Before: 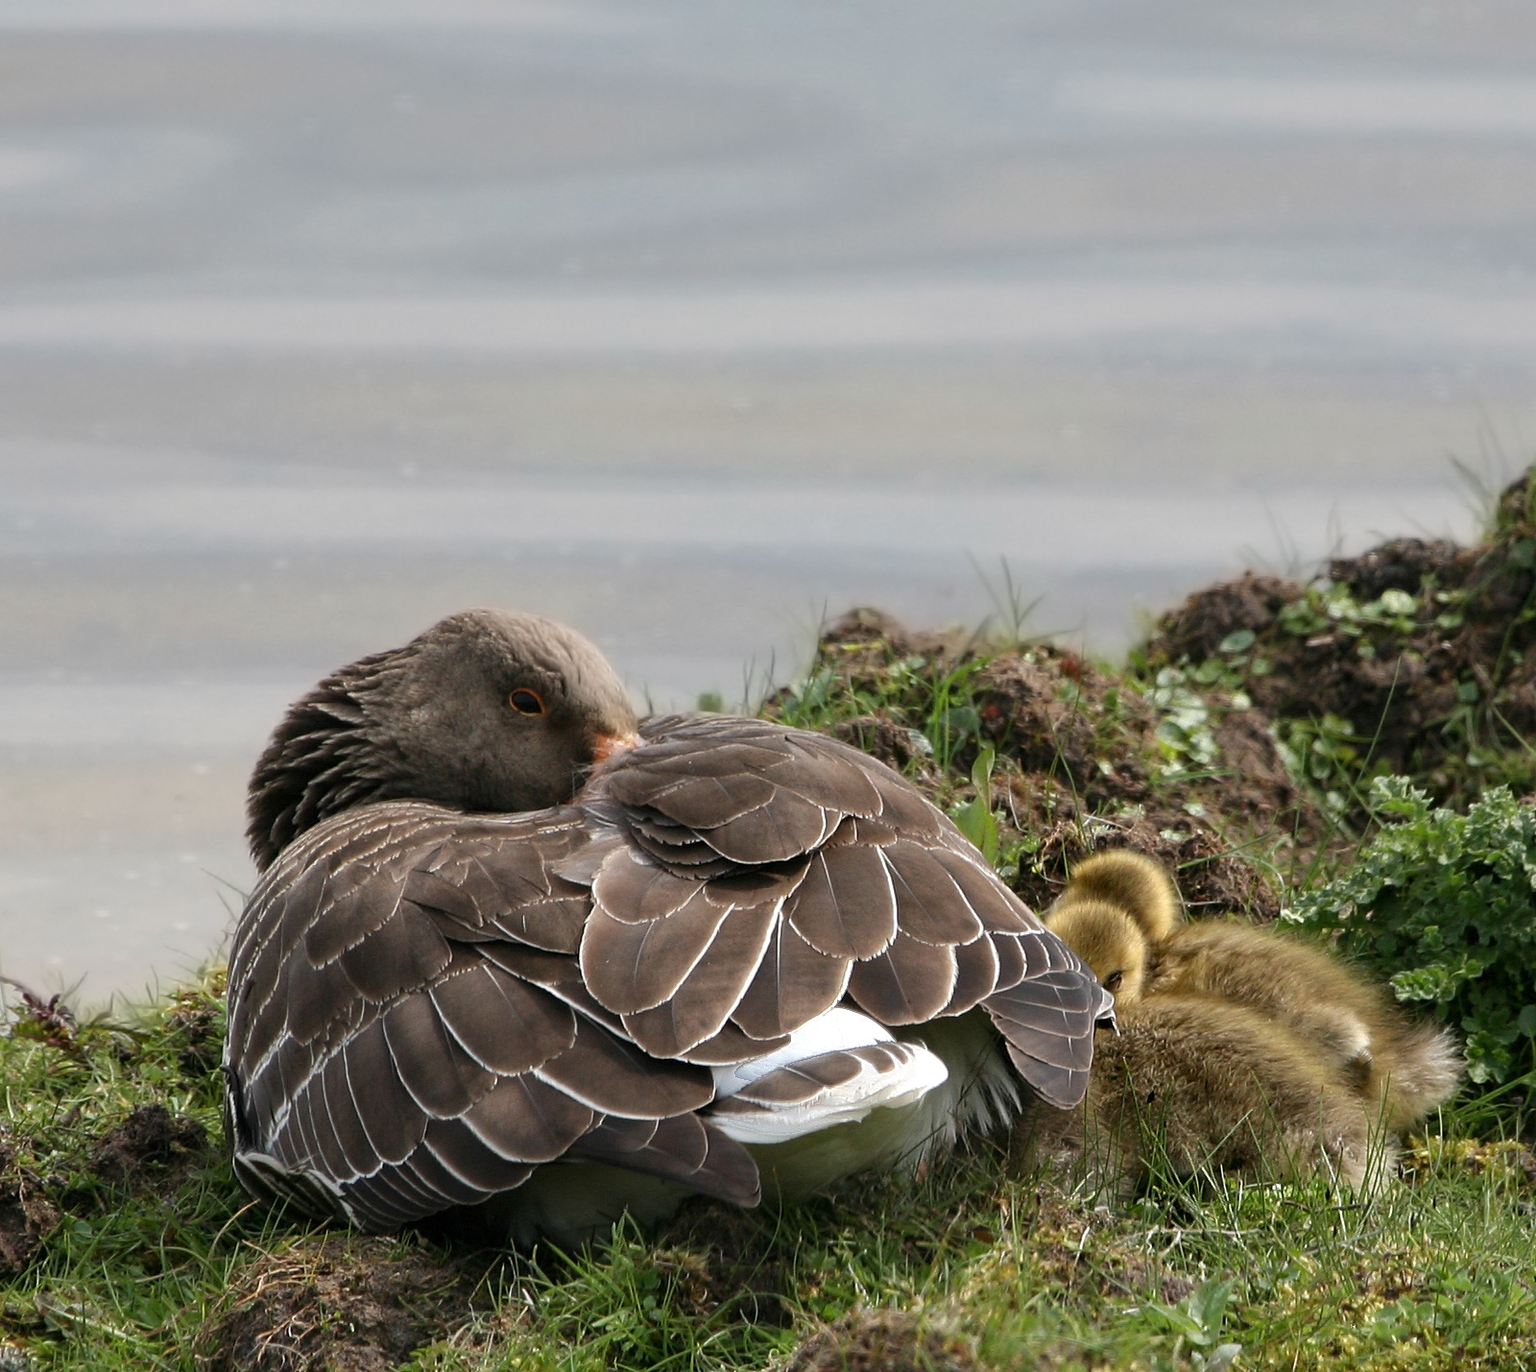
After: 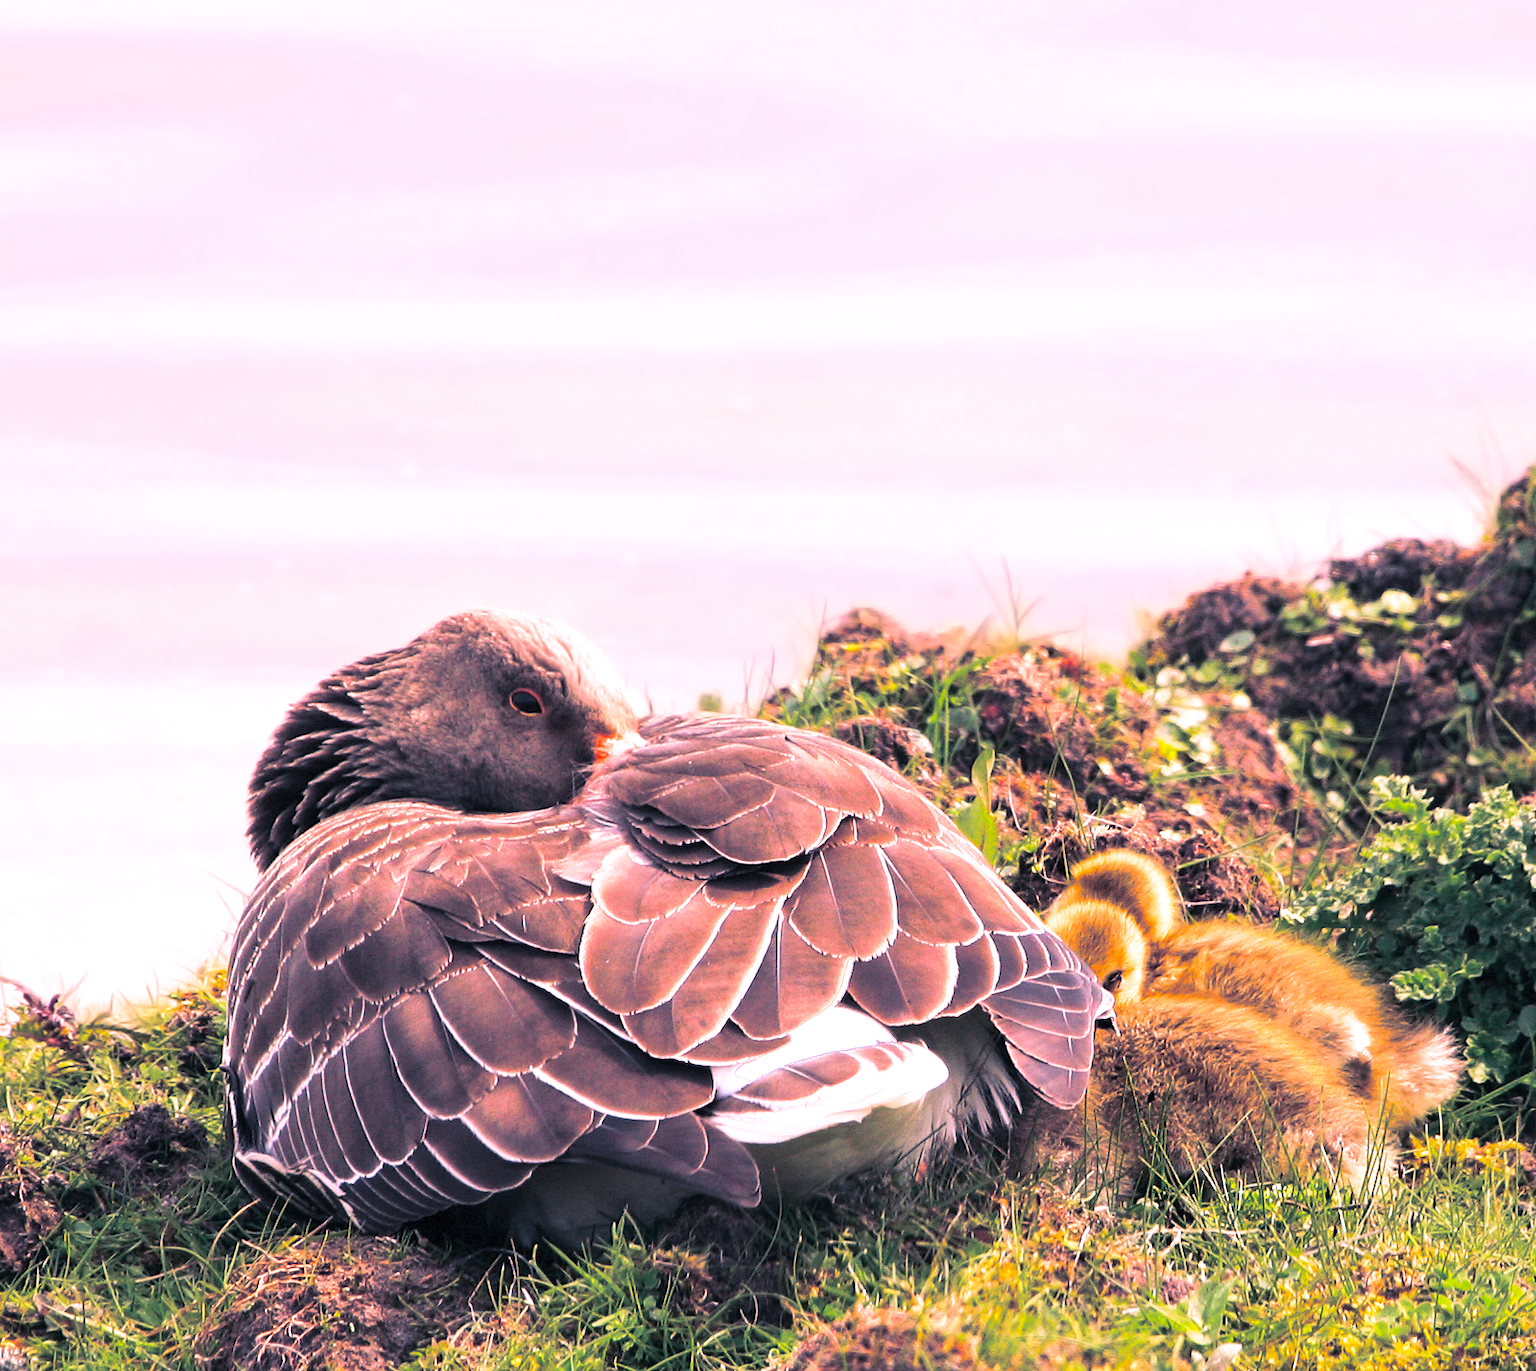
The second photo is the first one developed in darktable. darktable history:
white balance: red 1.188, blue 1.11
split-toning: shadows › hue 230.4°
exposure: exposure 0.64 EV, compensate highlight preservation false
contrast brightness saturation: contrast 0.2, brightness 0.2, saturation 0.8
